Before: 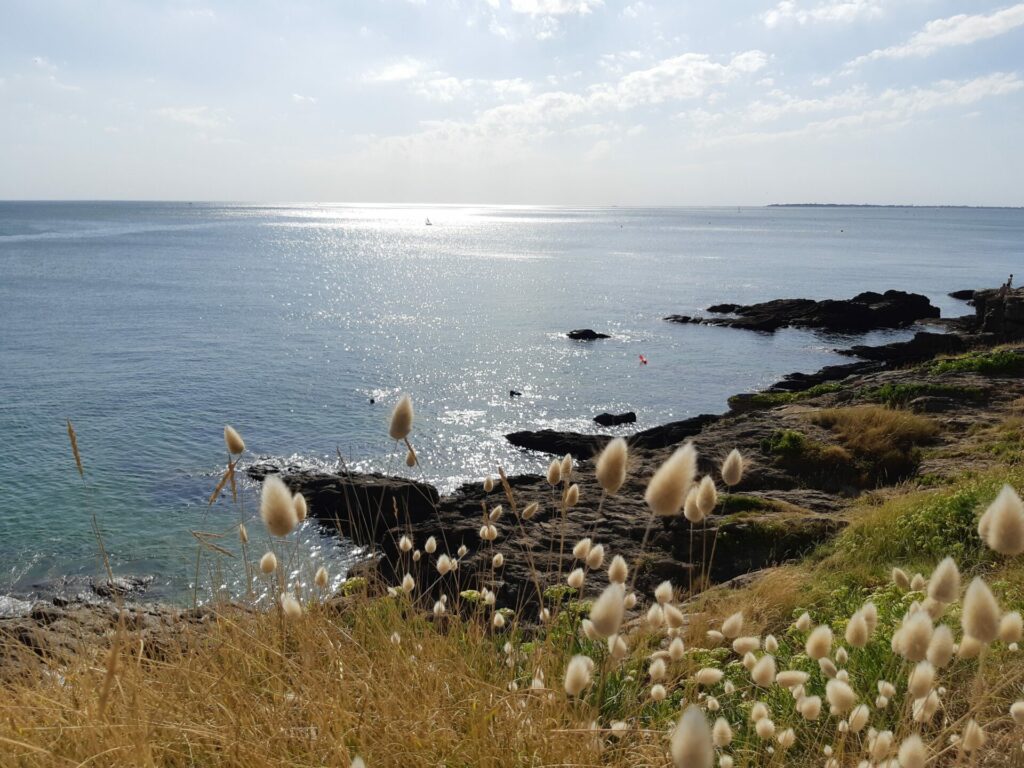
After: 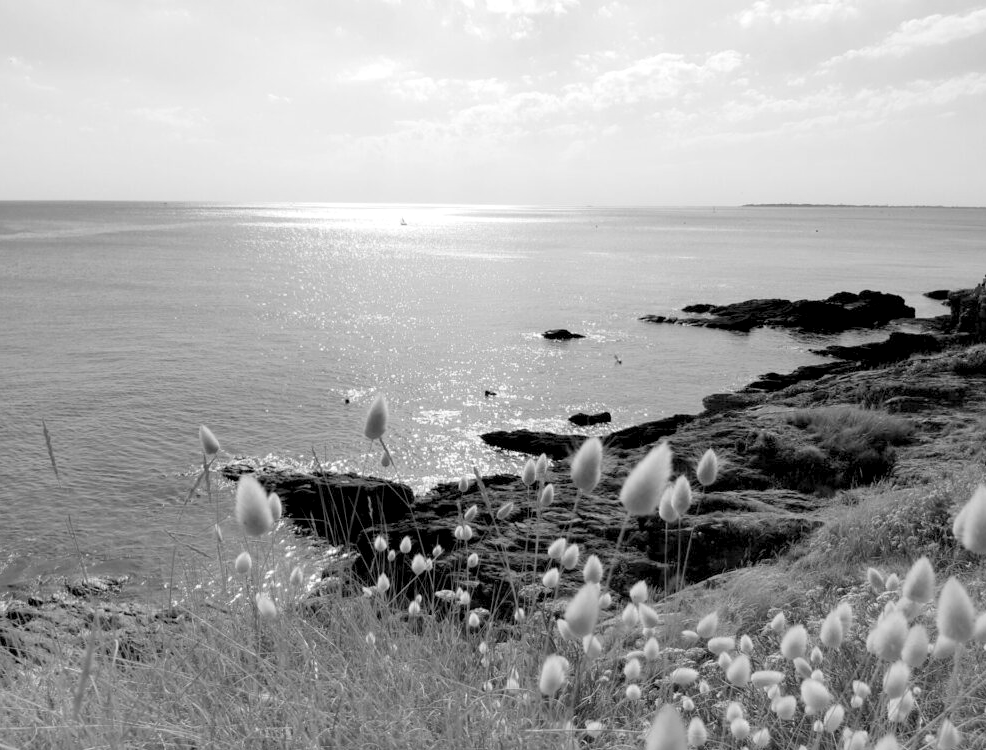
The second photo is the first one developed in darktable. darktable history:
monochrome: a -74.22, b 78.2
crop and rotate: left 2.536%, right 1.107%, bottom 2.246%
levels: black 3.83%, white 90.64%, levels [0.044, 0.416, 0.908]
